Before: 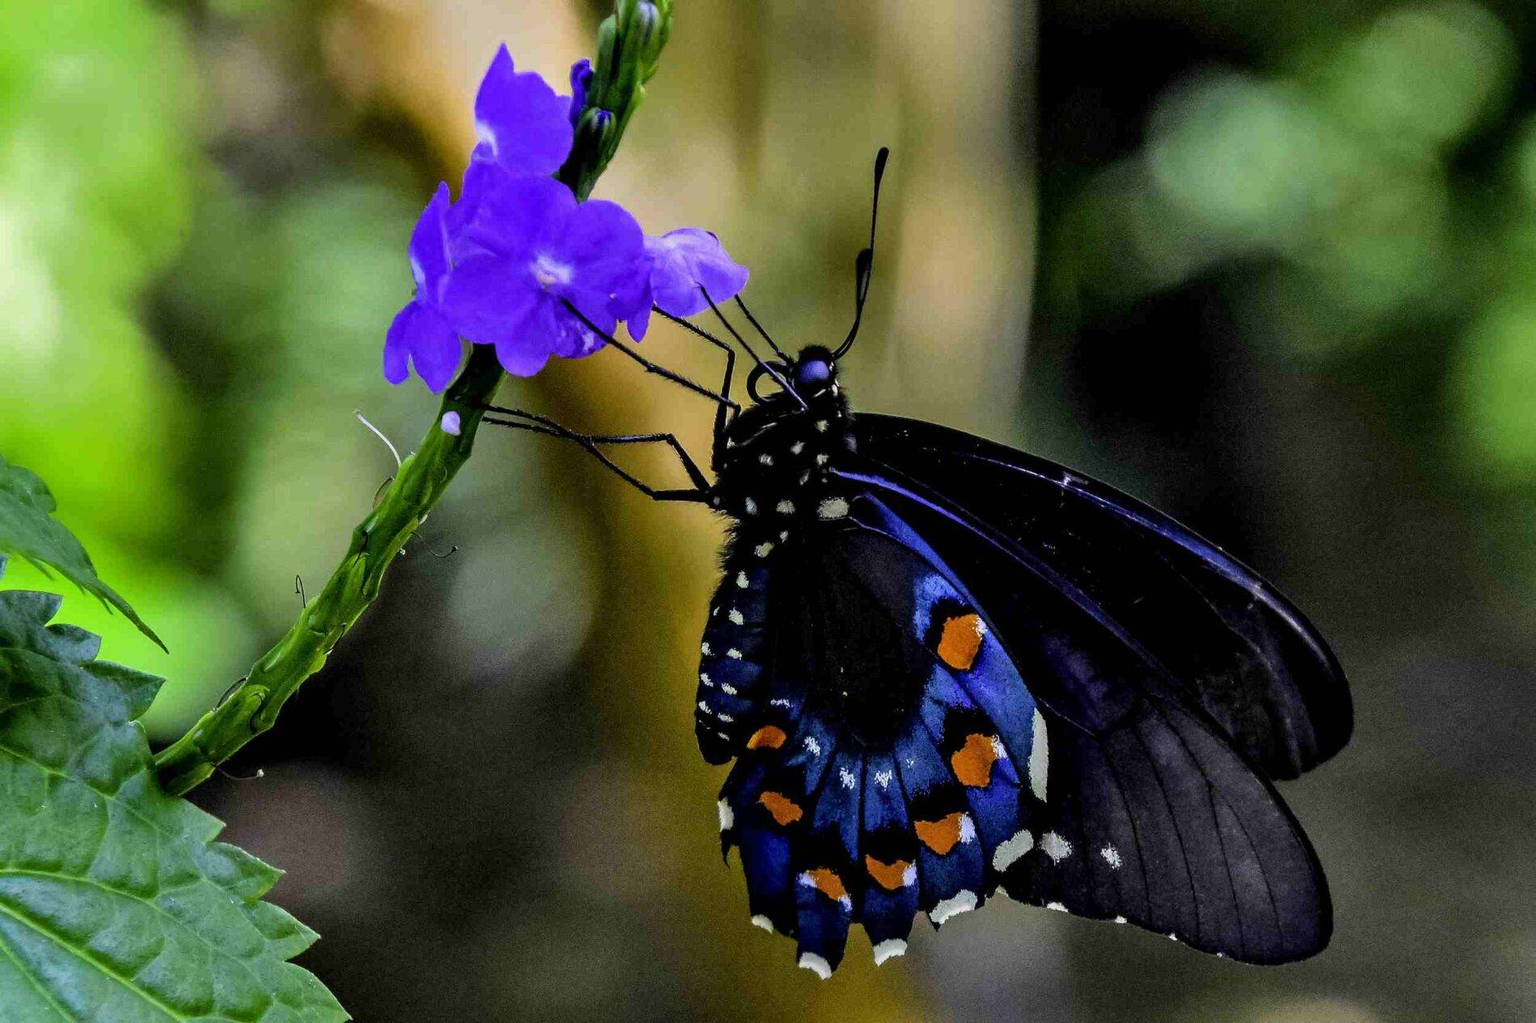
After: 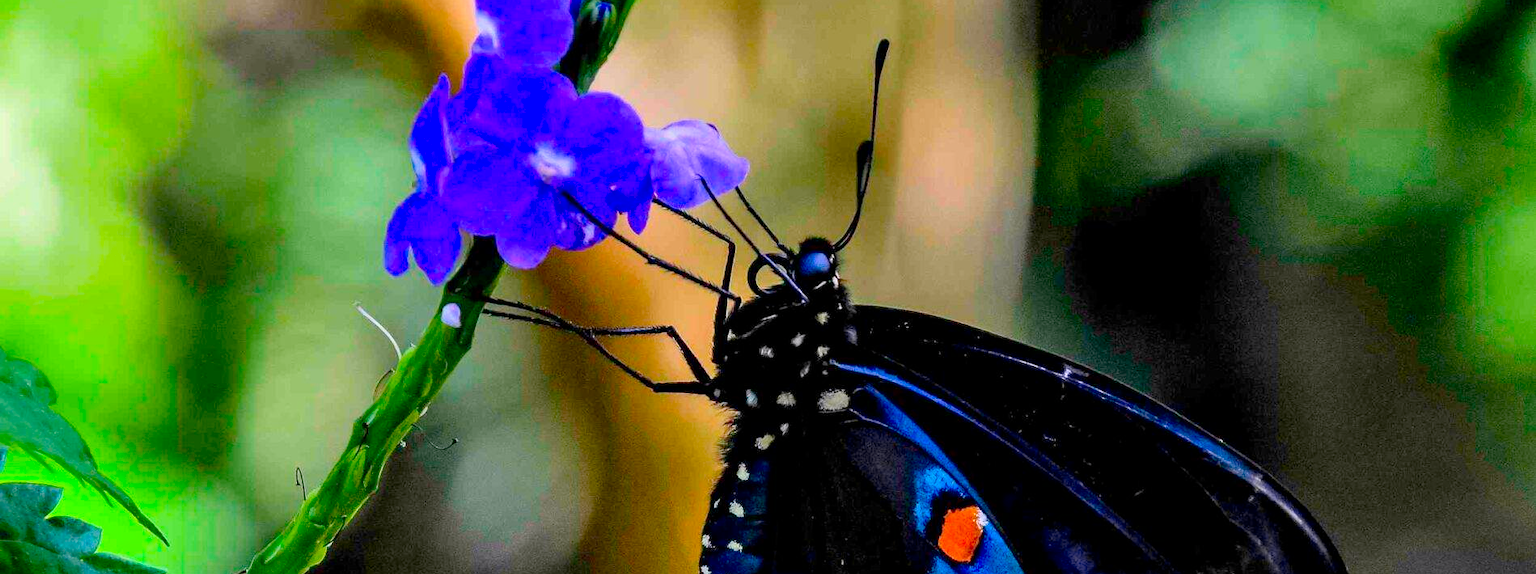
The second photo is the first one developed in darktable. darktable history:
crop and rotate: top 10.605%, bottom 33.274%
white balance: red 1.009, blue 1.027
